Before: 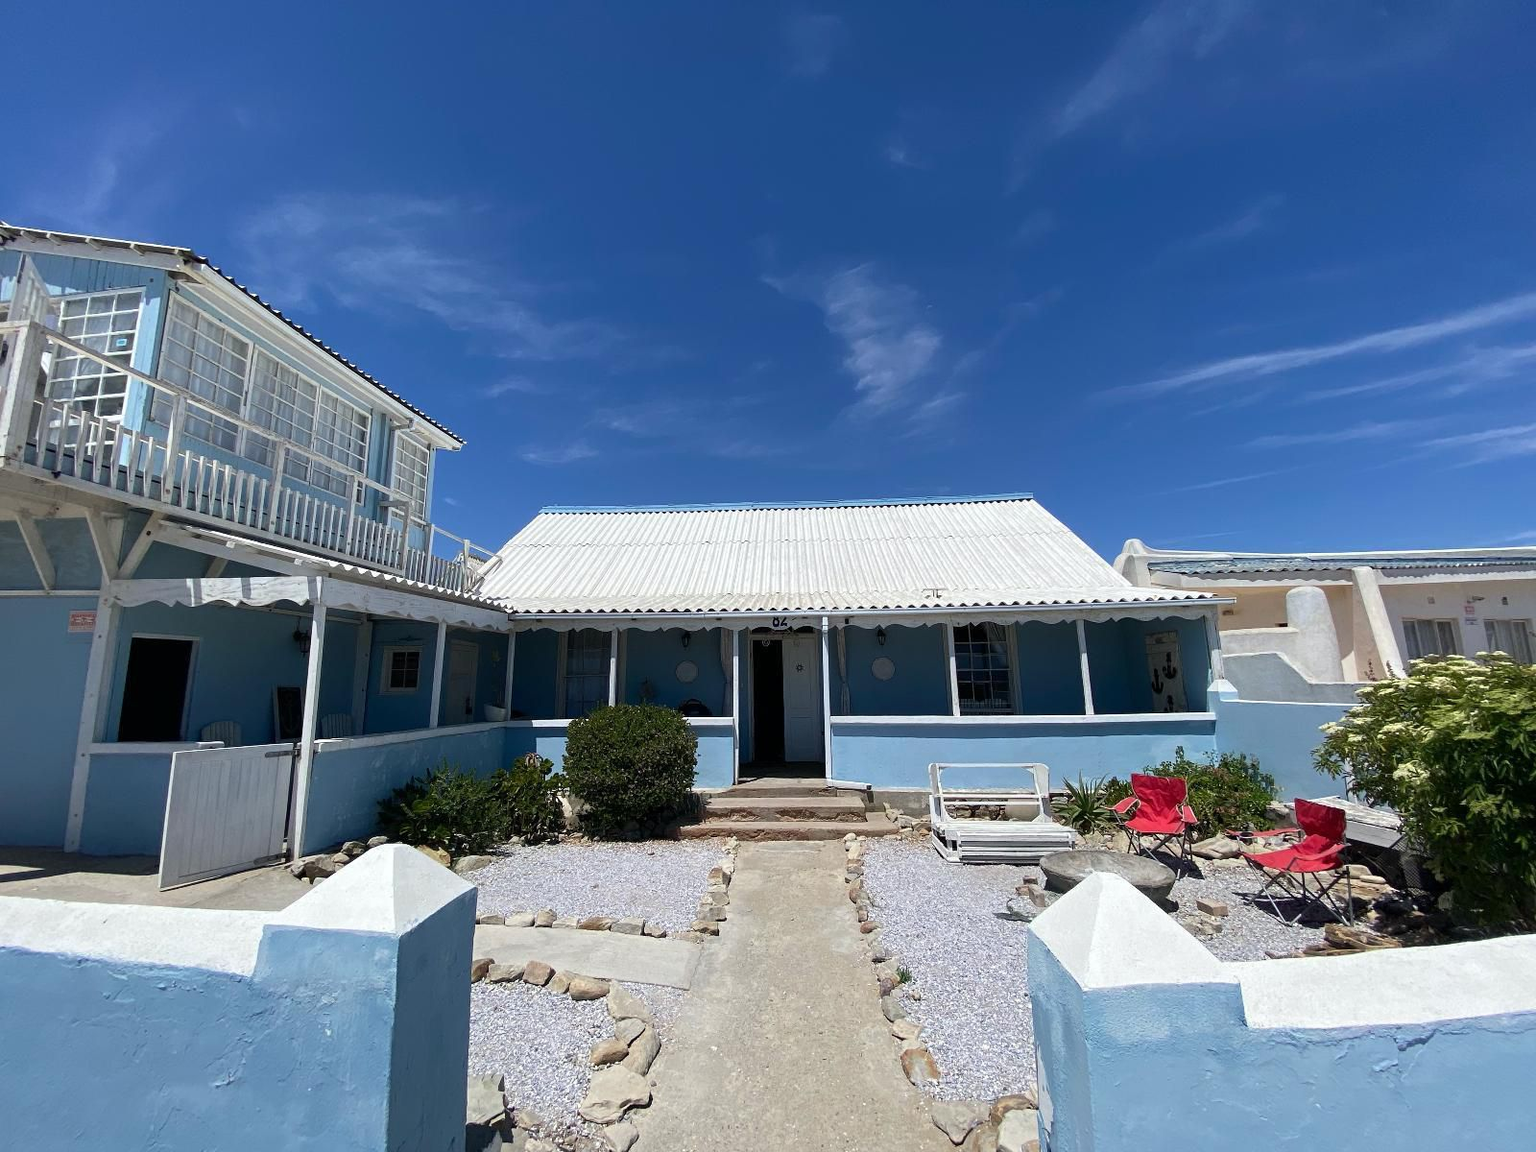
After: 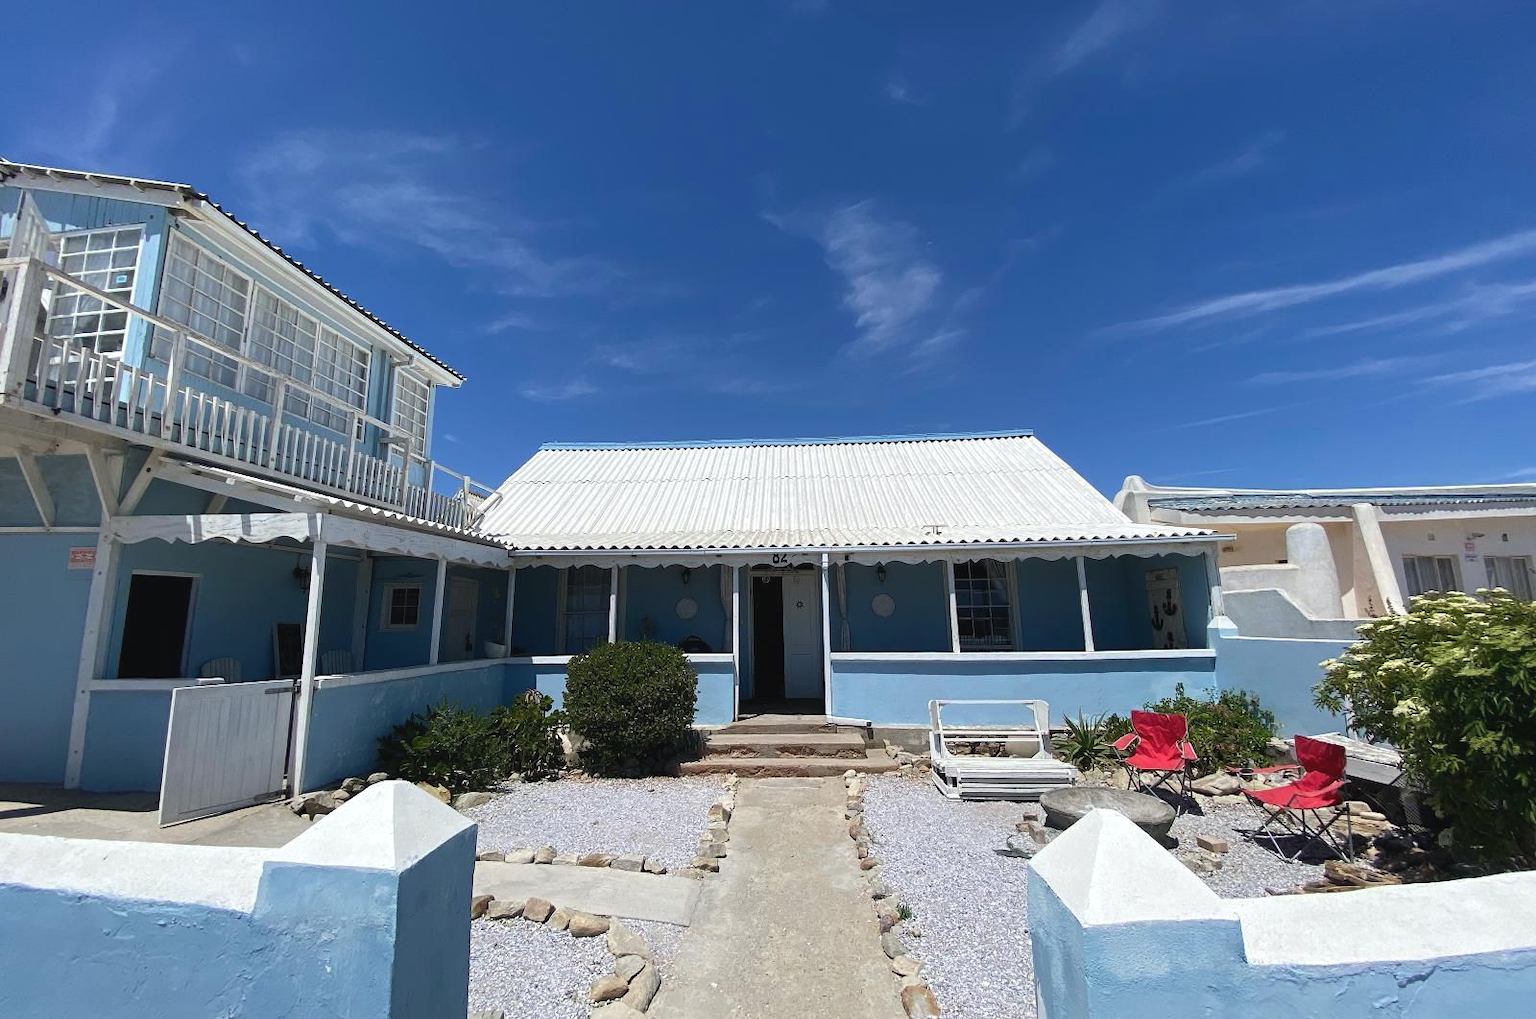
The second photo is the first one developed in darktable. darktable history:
exposure: black level correction -0.003, exposure 0.043 EV, compensate exposure bias true, compensate highlight preservation false
crop and rotate: top 5.501%, bottom 5.93%
